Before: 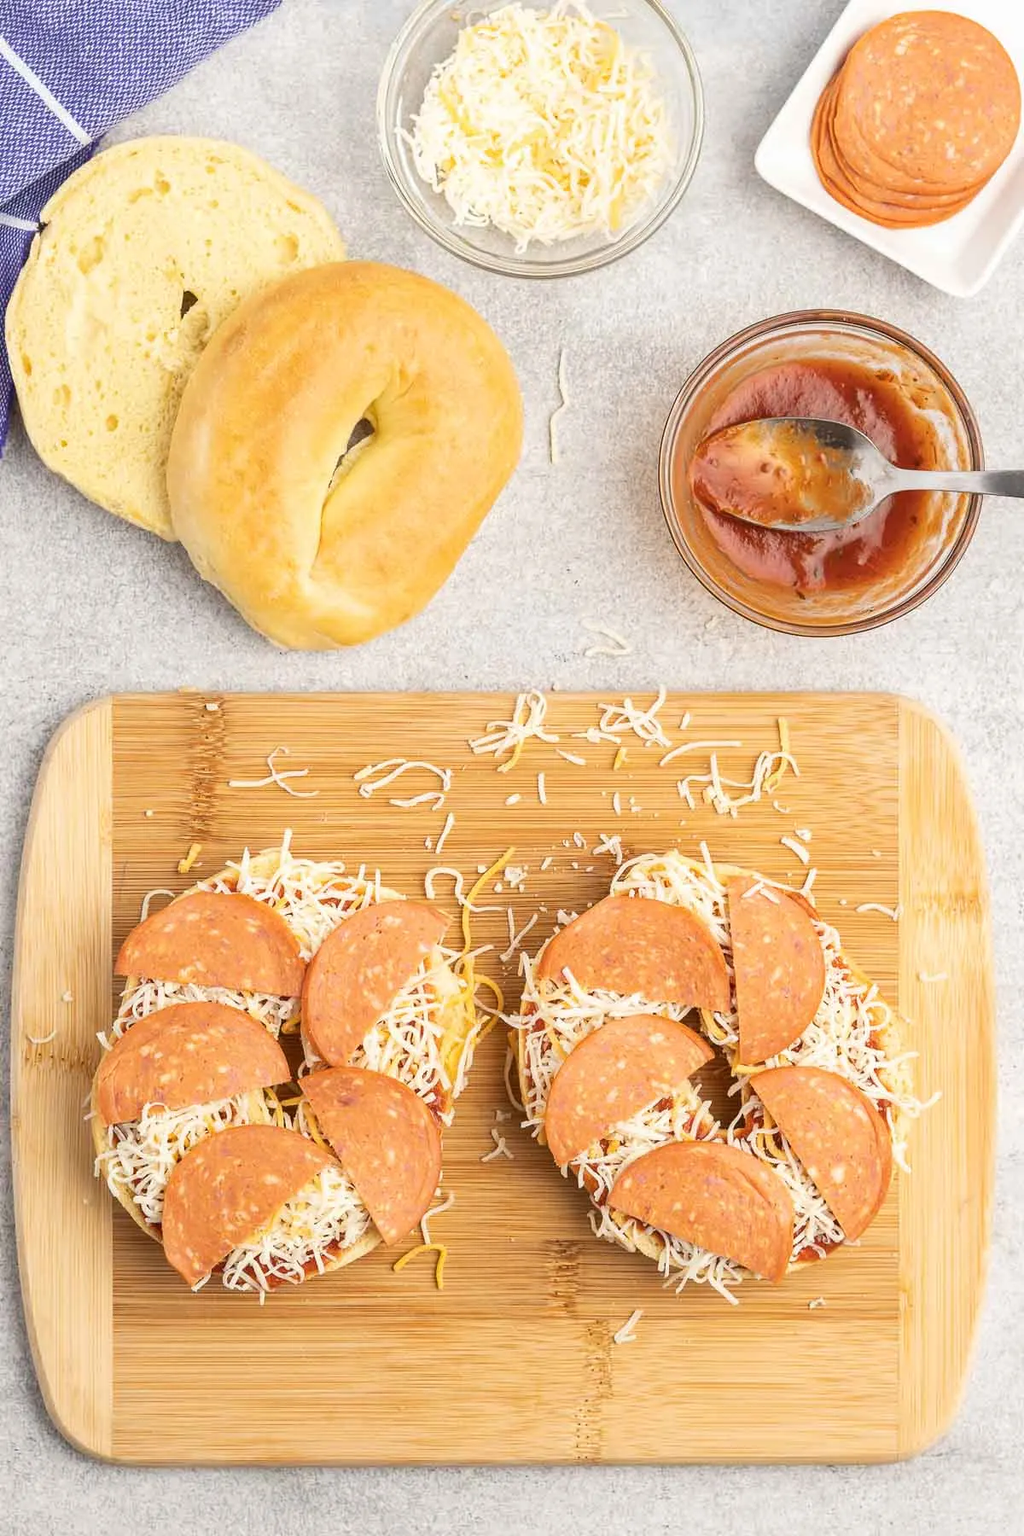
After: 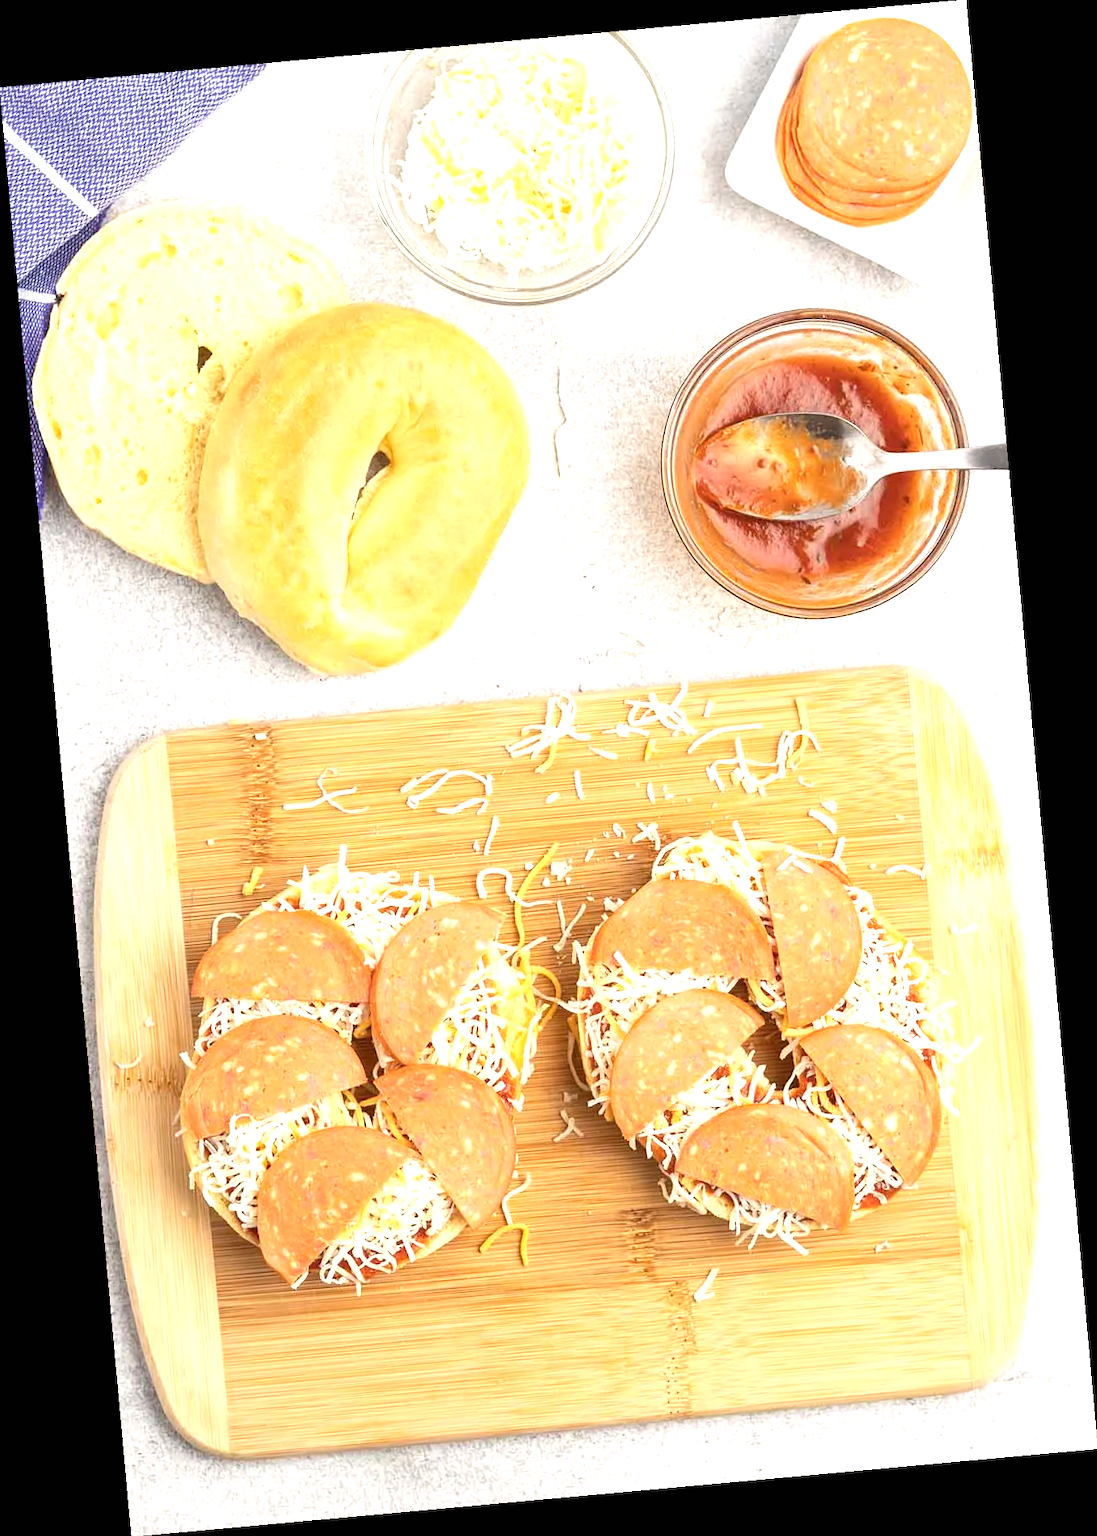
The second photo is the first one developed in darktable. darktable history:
exposure: black level correction 0, exposure 0.7 EV, compensate exposure bias true, compensate highlight preservation false
rotate and perspective: rotation -5.2°, automatic cropping off
